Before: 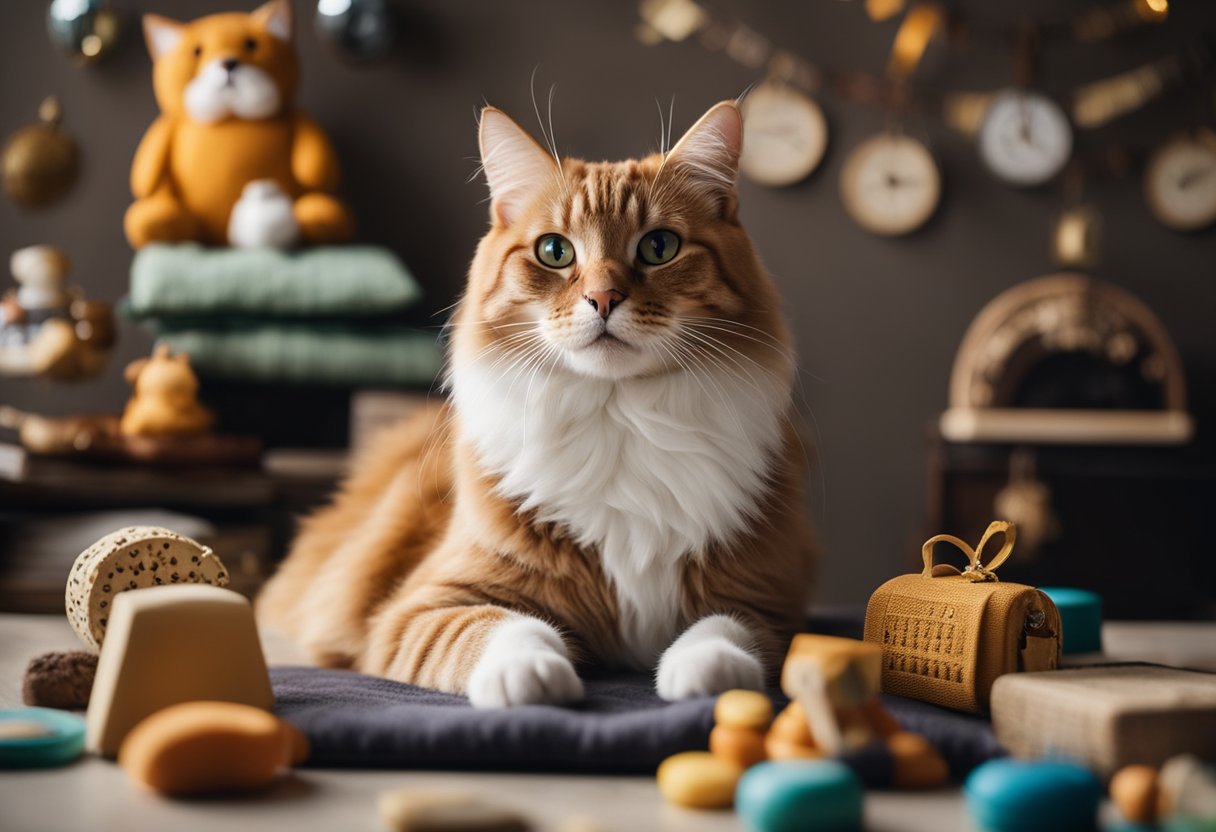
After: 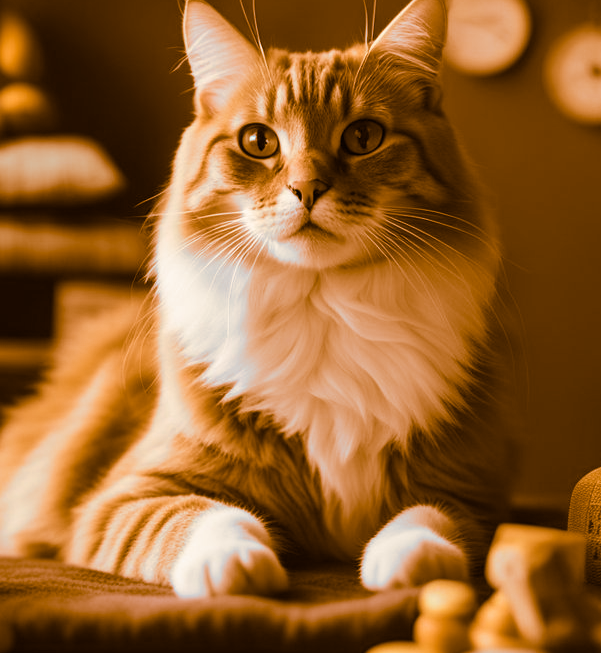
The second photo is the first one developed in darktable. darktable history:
crop and rotate: angle 0.02°, left 24.353%, top 13.219%, right 26.156%, bottom 8.224%
split-toning: shadows › hue 26°, shadows › saturation 0.92, highlights › hue 40°, highlights › saturation 0.92, balance -63, compress 0%
